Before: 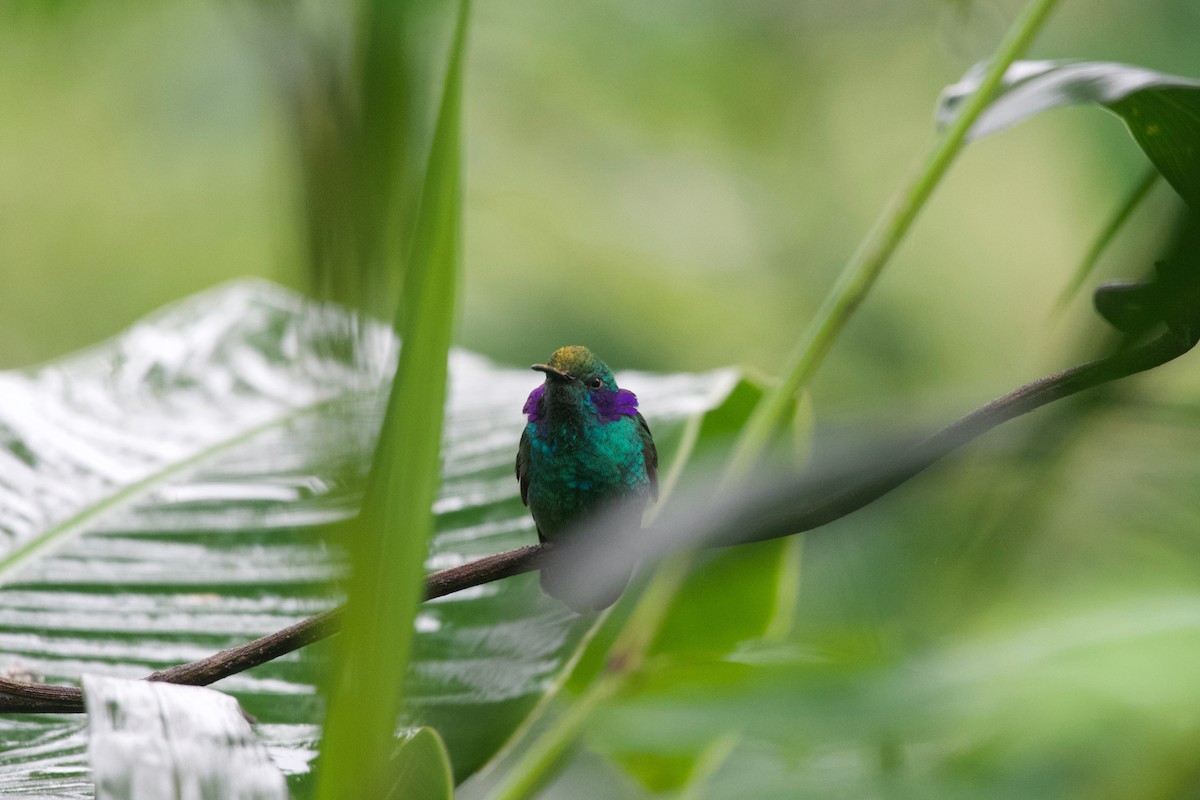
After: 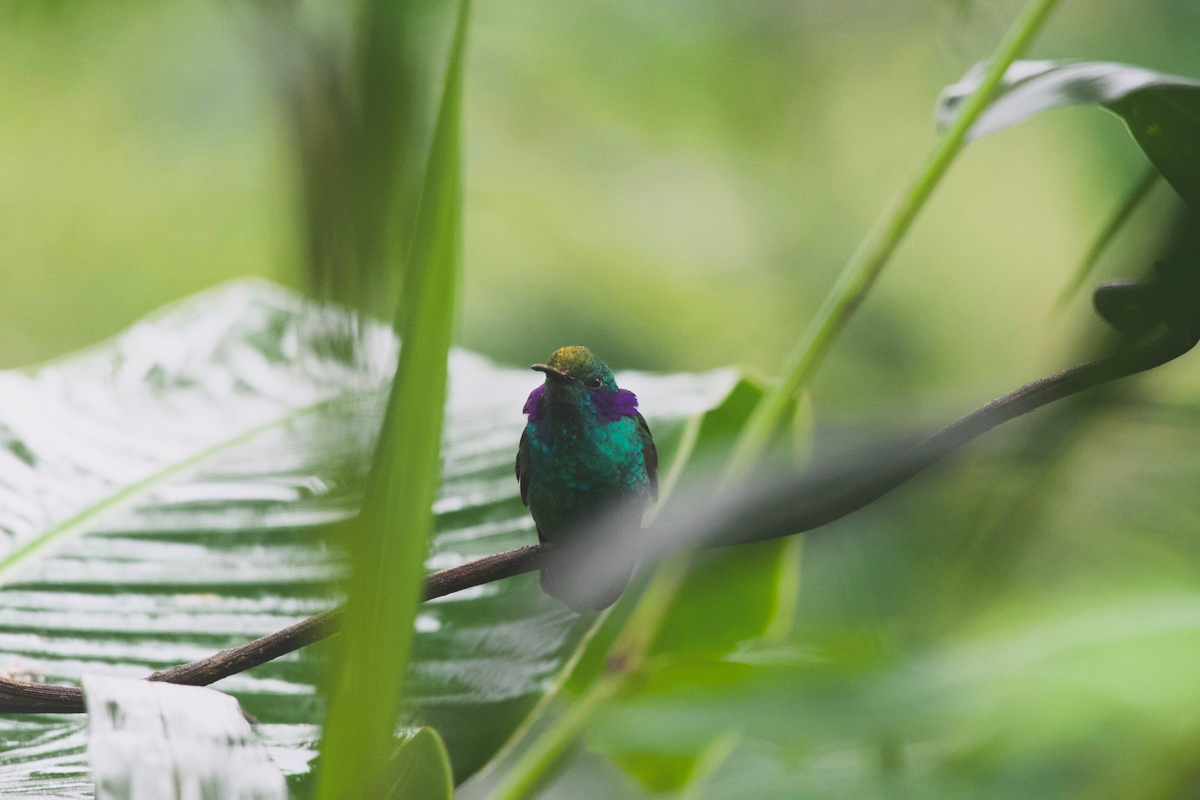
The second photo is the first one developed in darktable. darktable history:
local contrast: detail 70%
tone curve: curves: ch0 [(0, 0) (0.004, 0.001) (0.133, 0.078) (0.325, 0.241) (0.832, 0.917) (1, 1)], color space Lab, linked channels, preserve colors none
